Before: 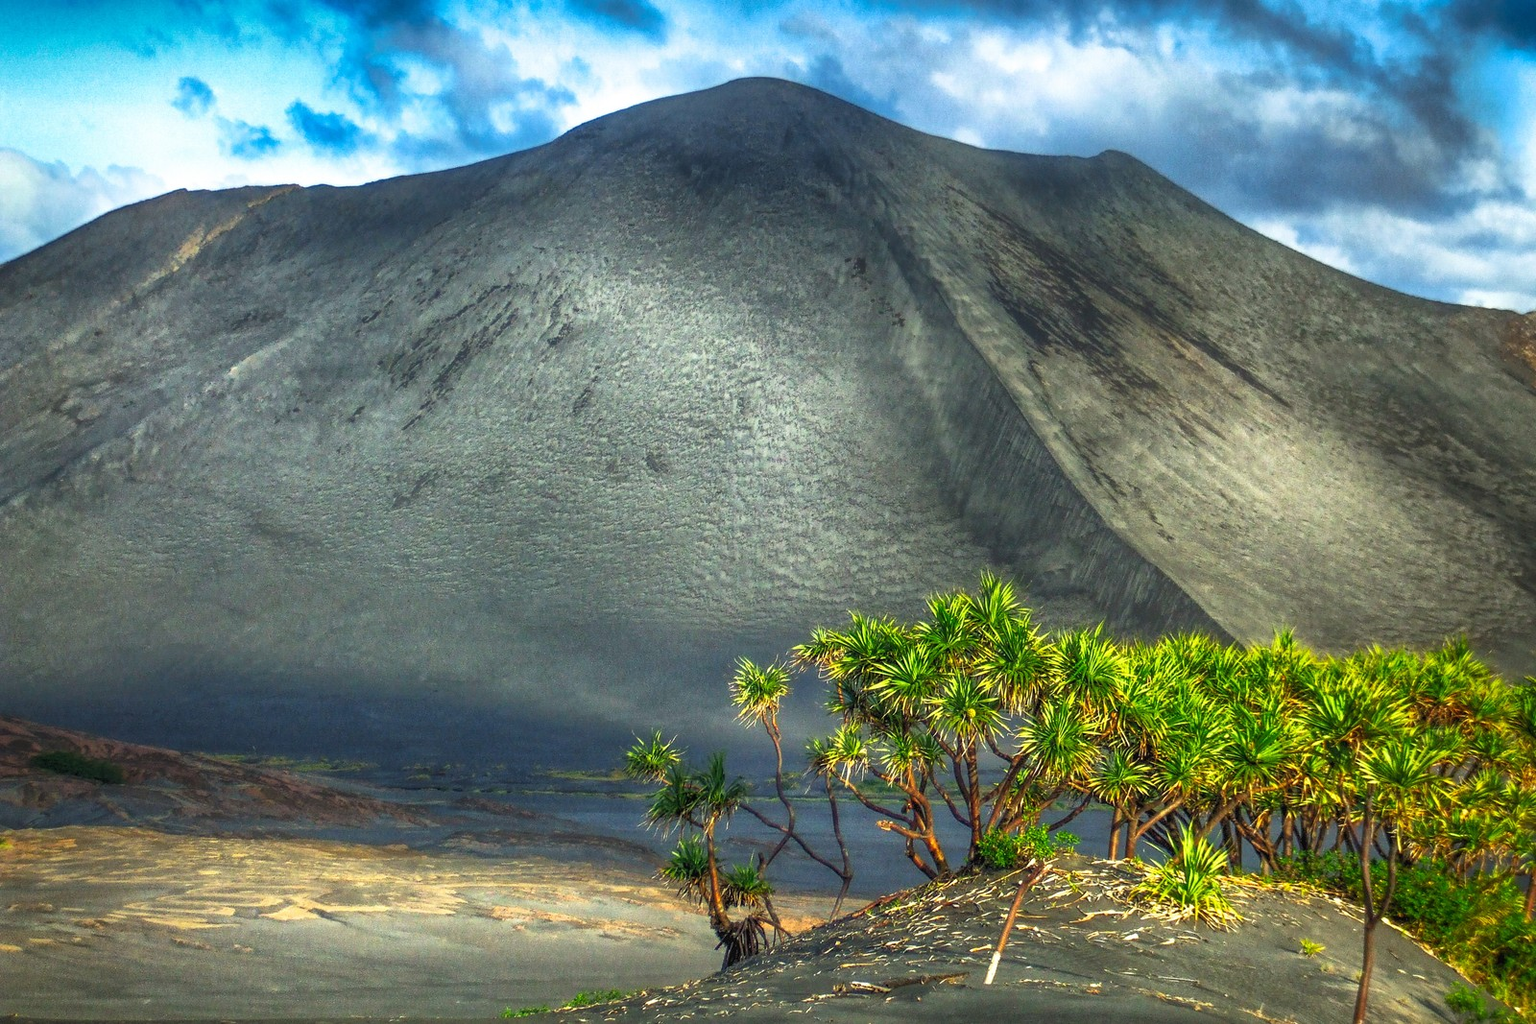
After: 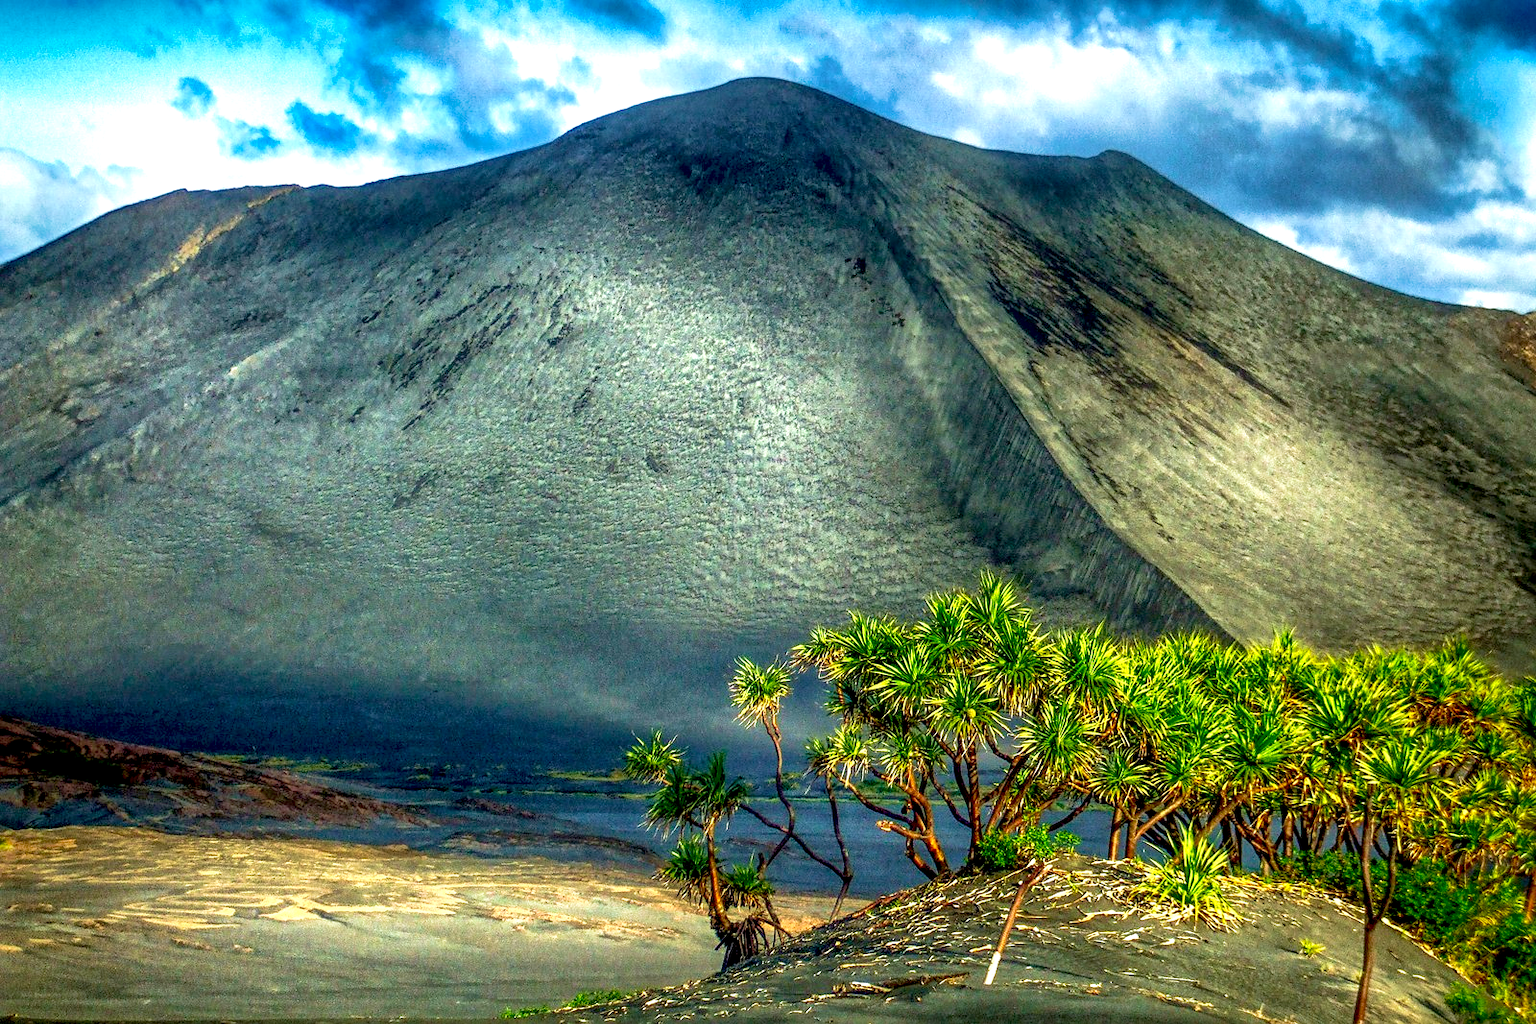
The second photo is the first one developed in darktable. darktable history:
velvia: strength 44.82%
local contrast: on, module defaults
exposure: black level correction 0.031, exposure 0.312 EV, compensate exposure bias true, compensate highlight preservation false
sharpen: amount 0.203
